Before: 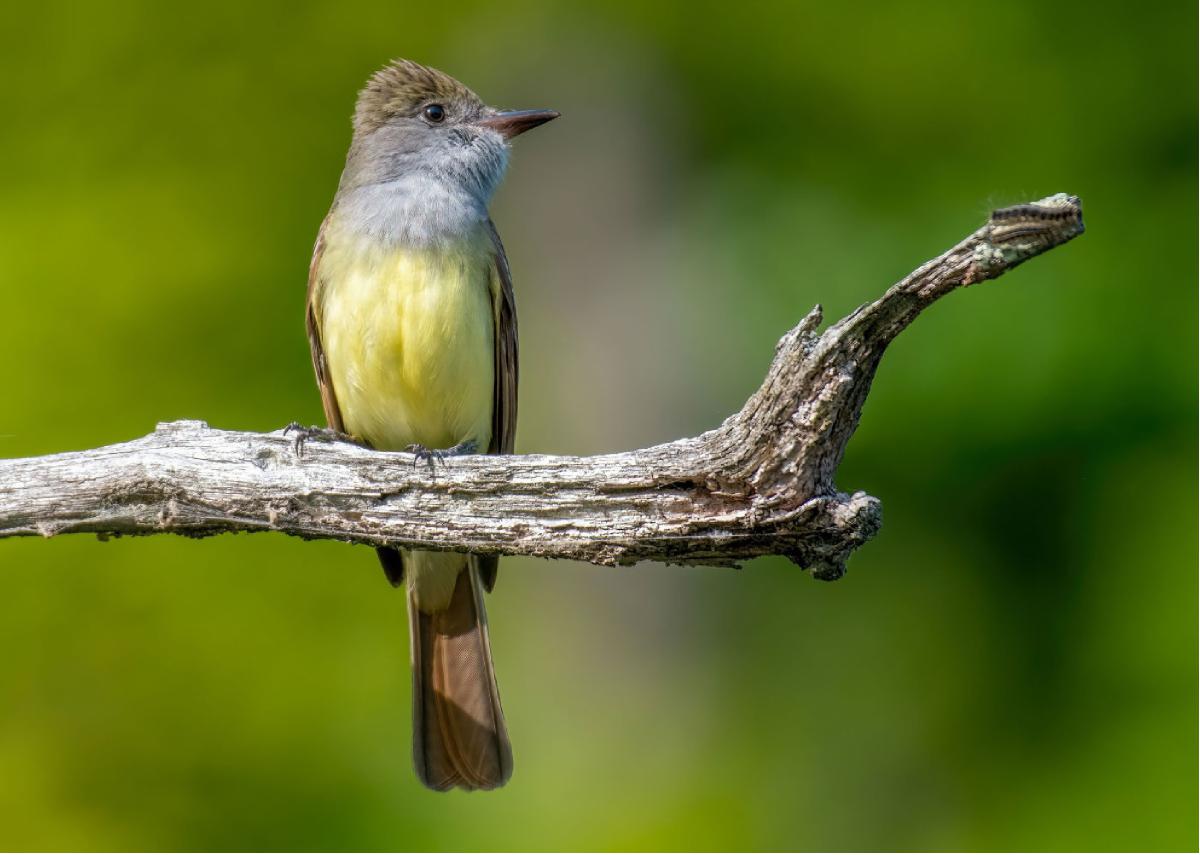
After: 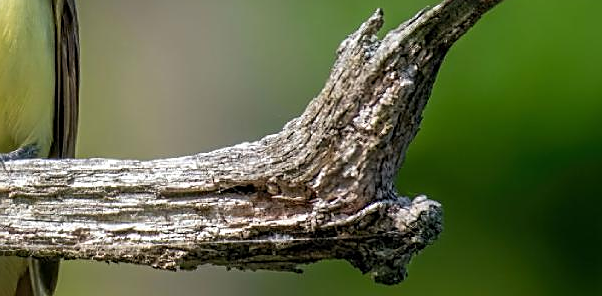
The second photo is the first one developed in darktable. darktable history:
sharpen: on, module defaults
crop: left 36.607%, top 34.735%, right 13.146%, bottom 30.611%
